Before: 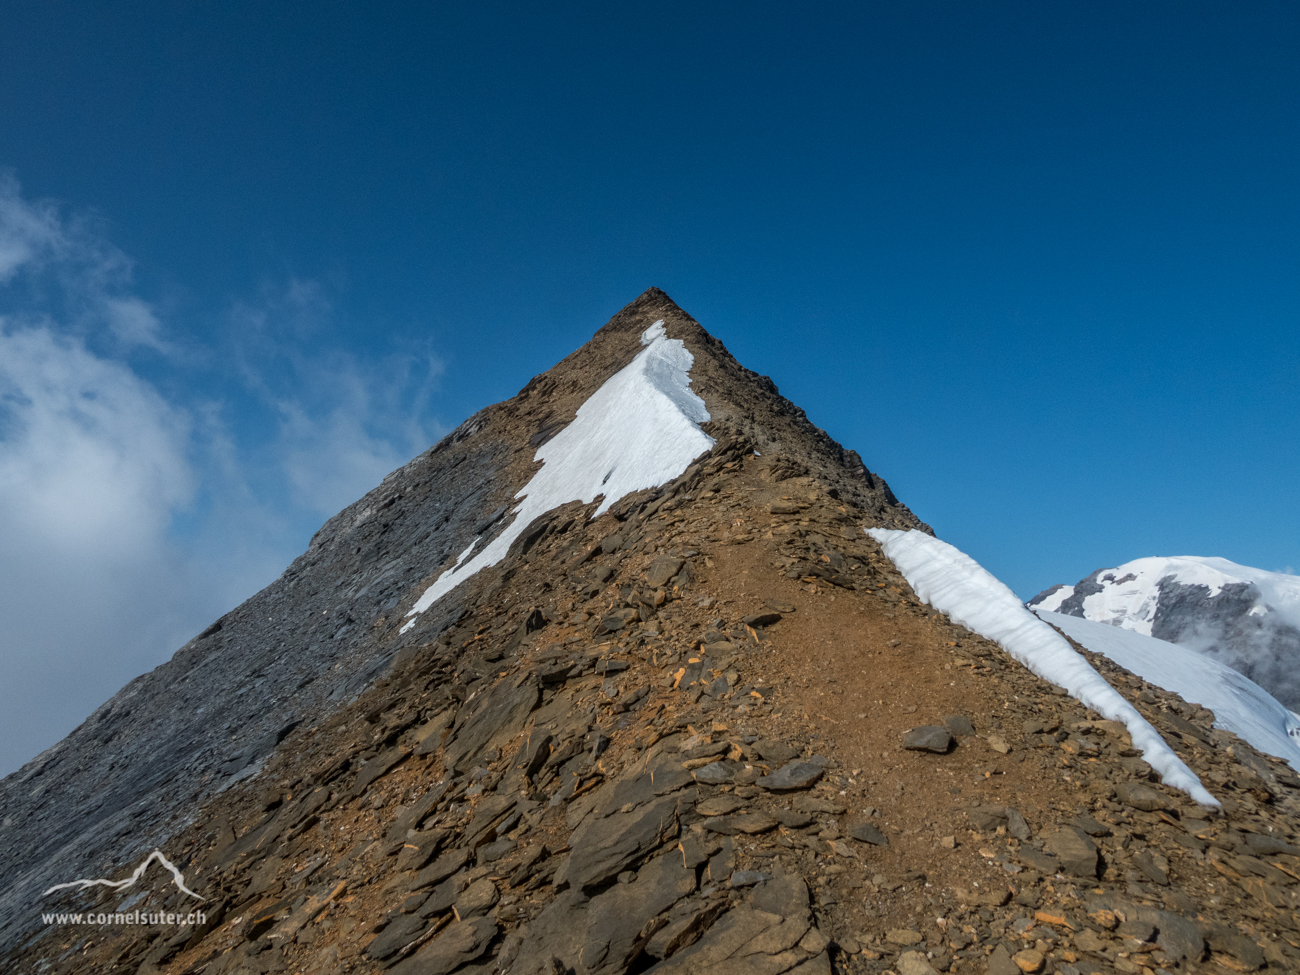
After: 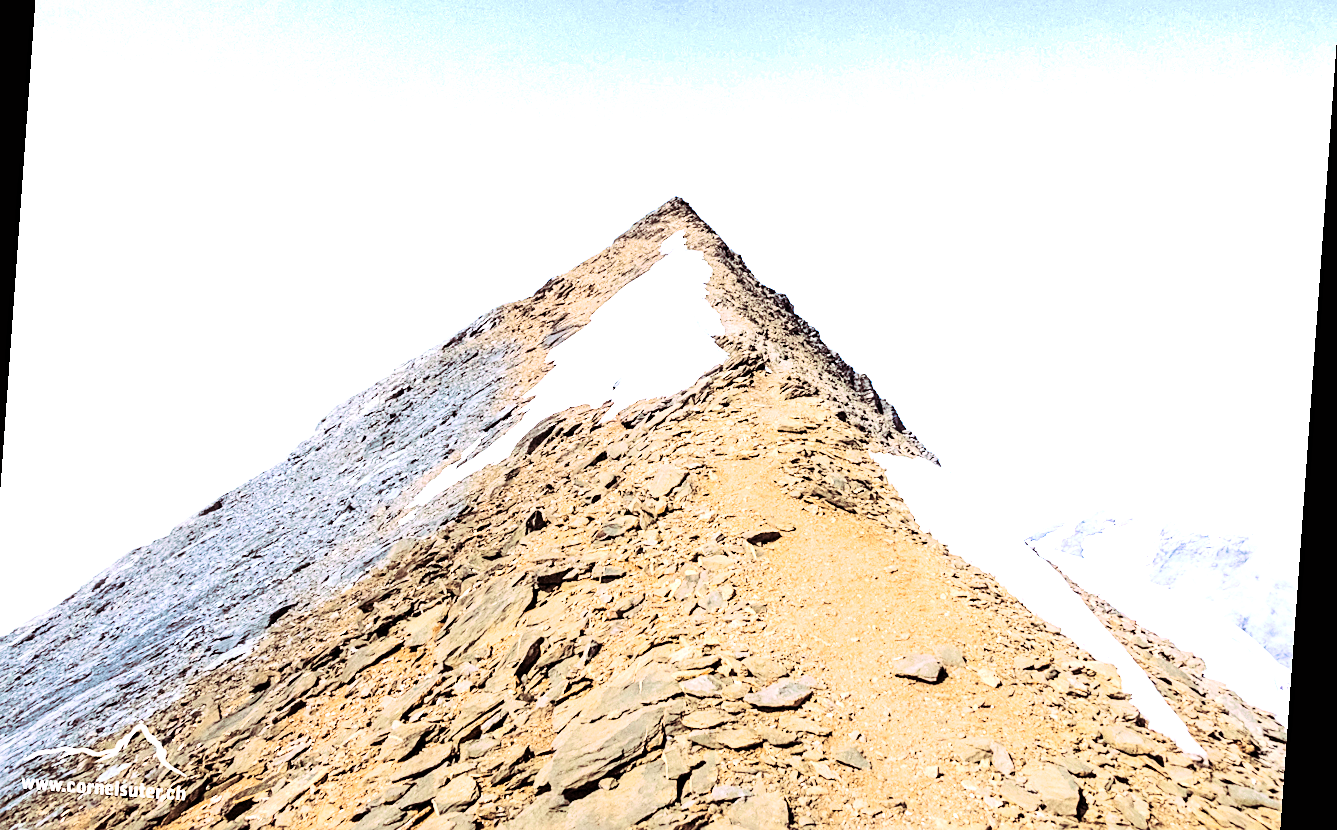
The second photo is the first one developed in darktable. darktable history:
exposure: black level correction 0, exposure 1.675 EV, compensate exposure bias true, compensate highlight preservation false
crop and rotate: left 1.814%, top 12.818%, right 0.25%, bottom 9.225%
tone equalizer: -8 EV -0.75 EV, -7 EV -0.7 EV, -6 EV -0.6 EV, -5 EV -0.4 EV, -3 EV 0.4 EV, -2 EV 0.6 EV, -1 EV 0.7 EV, +0 EV 0.75 EV, edges refinement/feathering 500, mask exposure compensation -1.57 EV, preserve details no
rotate and perspective: rotation 4.1°, automatic cropping off
sharpen: on, module defaults
split-toning: highlights › hue 298.8°, highlights › saturation 0.73, compress 41.76%
tone curve: curves: ch0 [(0, 0) (0.084, 0.074) (0.2, 0.297) (0.363, 0.591) (0.495, 0.765) (0.68, 0.901) (0.851, 0.967) (1, 1)], color space Lab, linked channels, preserve colors none
